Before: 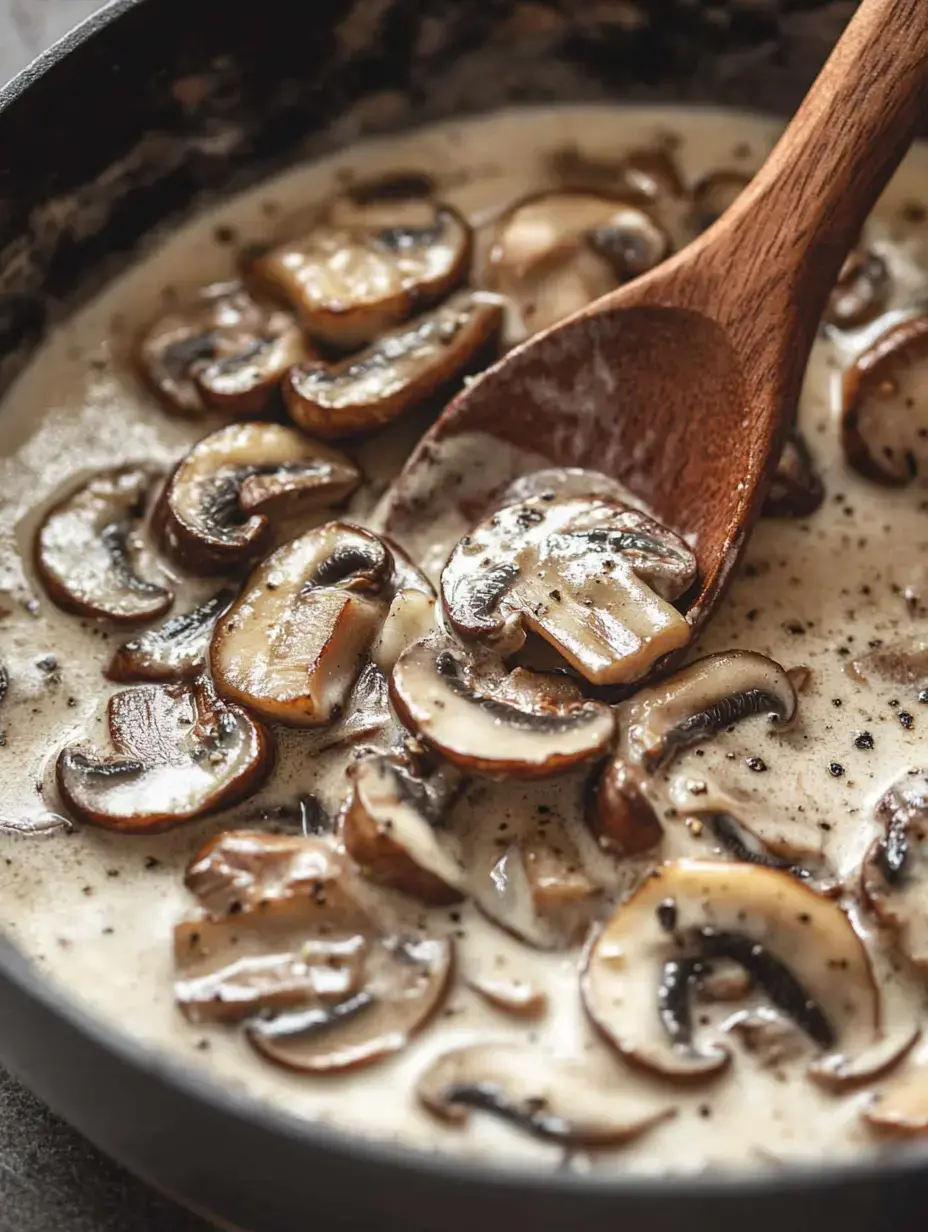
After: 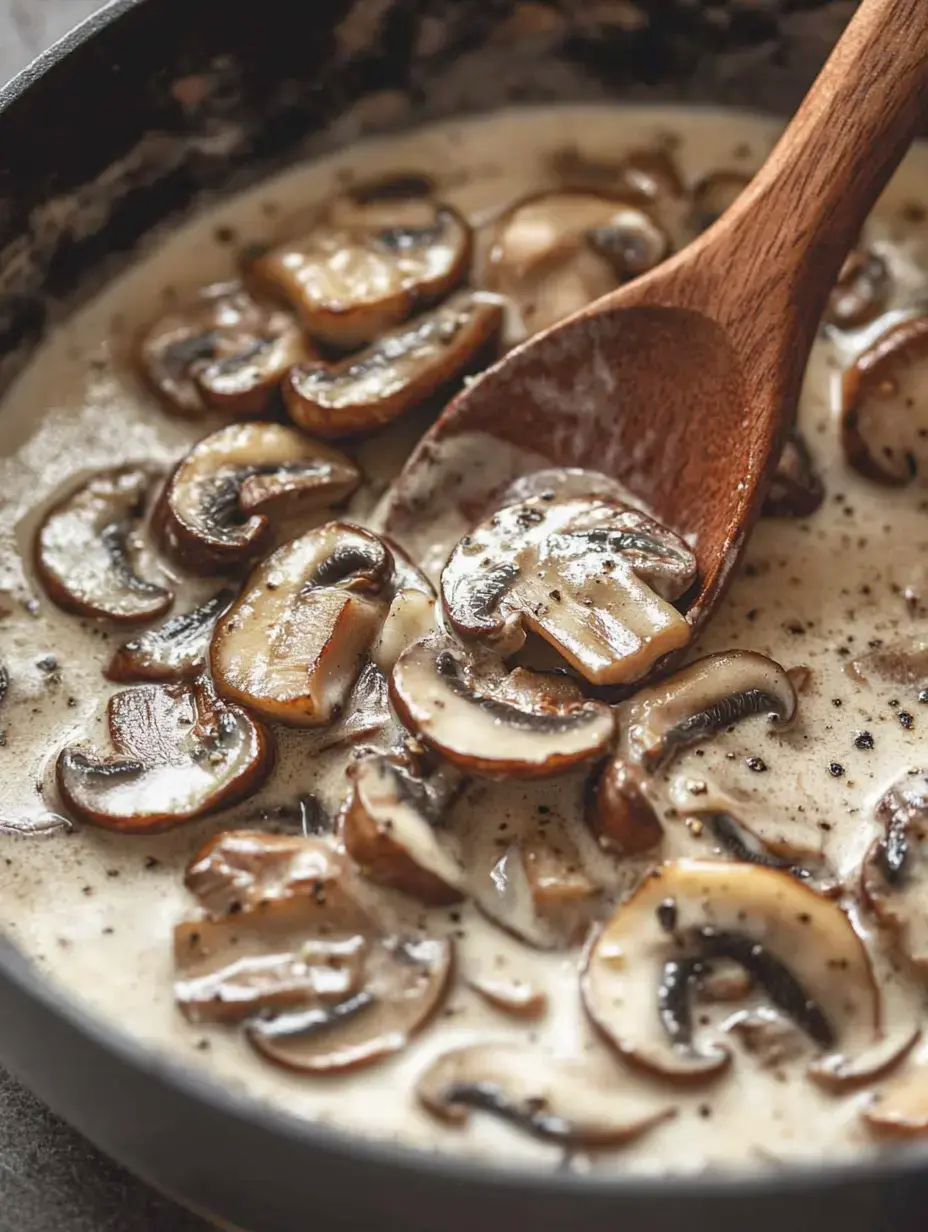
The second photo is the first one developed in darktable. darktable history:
shadows and highlights: shadows 43.33, highlights 8.4
local contrast: mode bilateral grid, contrast 100, coarseness 99, detail 91%, midtone range 0.2
